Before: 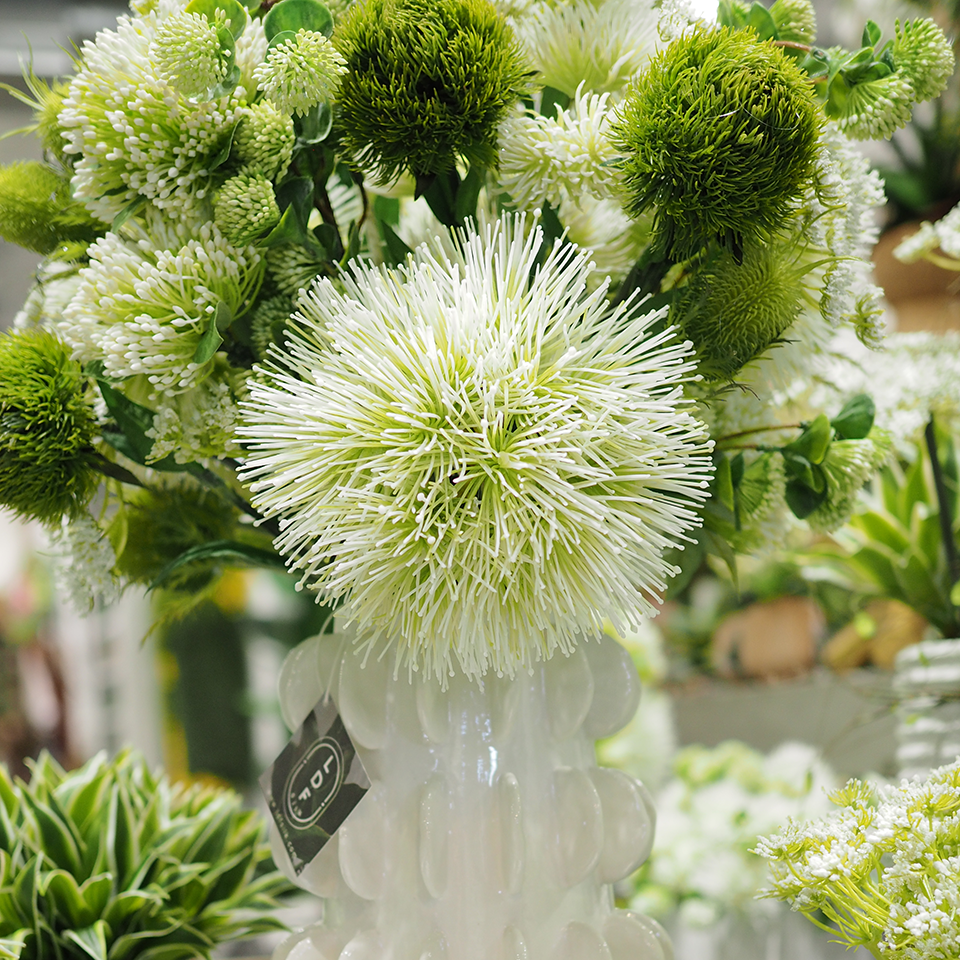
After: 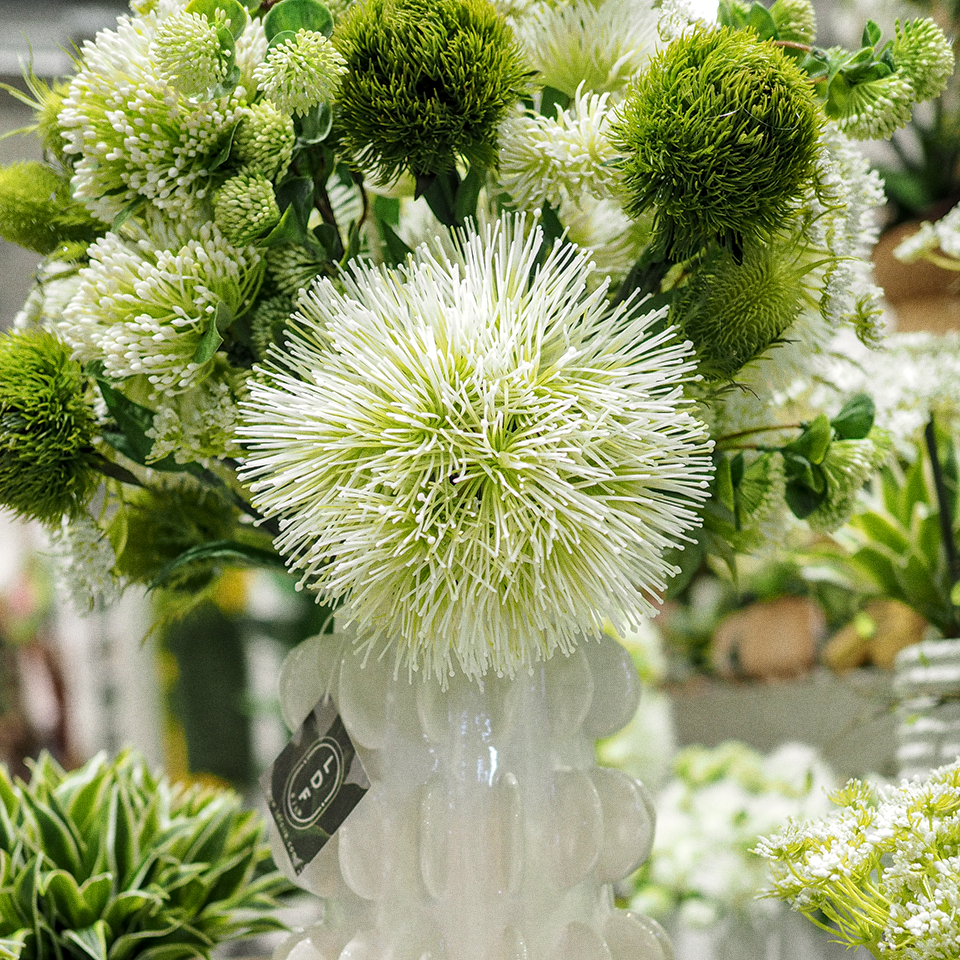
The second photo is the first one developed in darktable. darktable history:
local contrast: detail 130%
grain: coarseness 0.09 ISO
